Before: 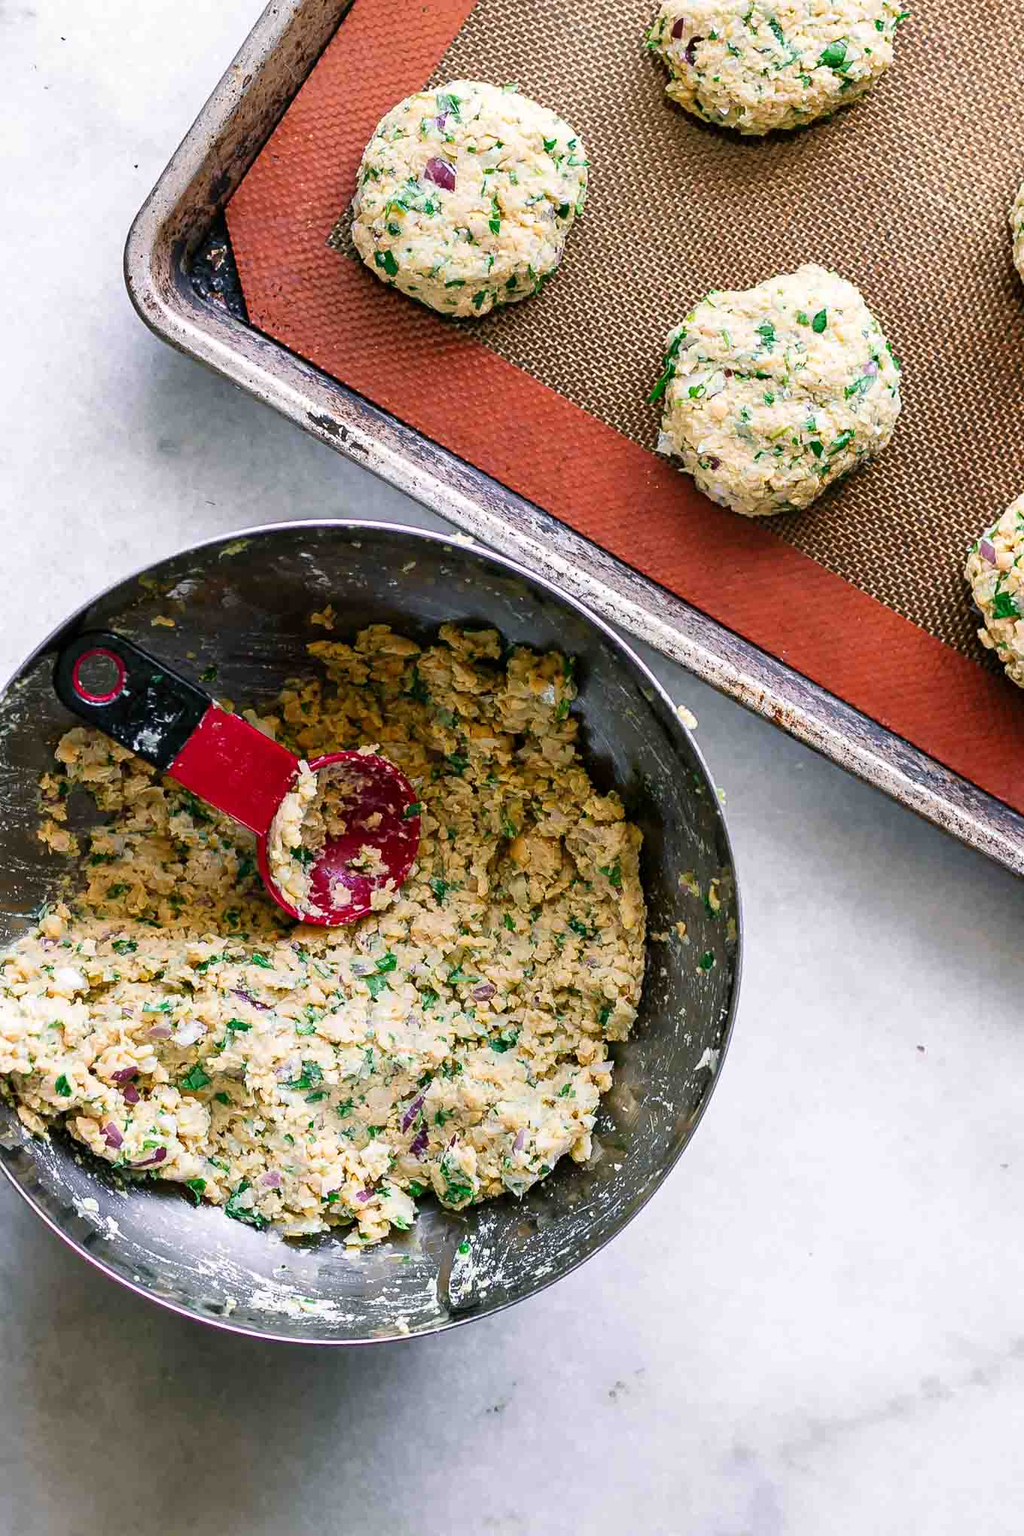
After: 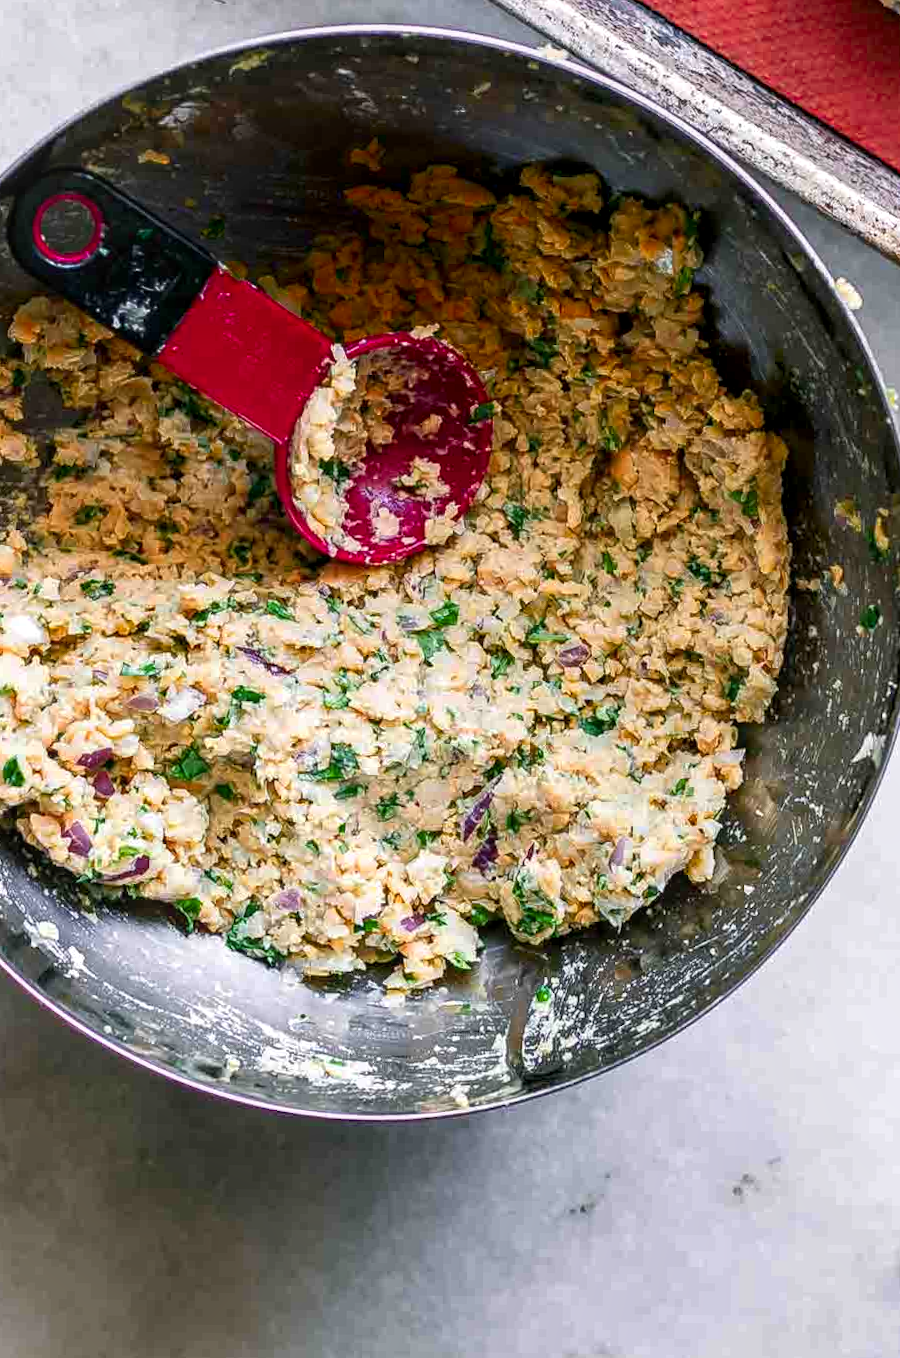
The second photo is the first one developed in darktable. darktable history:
base curve: curves: ch0 [(0, 0) (0.297, 0.298) (1, 1)], preserve colors none
shadows and highlights: shadows -86.18, highlights -35.55, highlights color adjustment 89.3%, soften with gaussian
color zones: curves: ch1 [(0.239, 0.552) (0.75, 0.5)]; ch2 [(0.25, 0.462) (0.749, 0.457)]
crop and rotate: angle -0.741°, left 3.98%, top 32.127%, right 28.497%
local contrast: on, module defaults
levels: gray 50.8%
